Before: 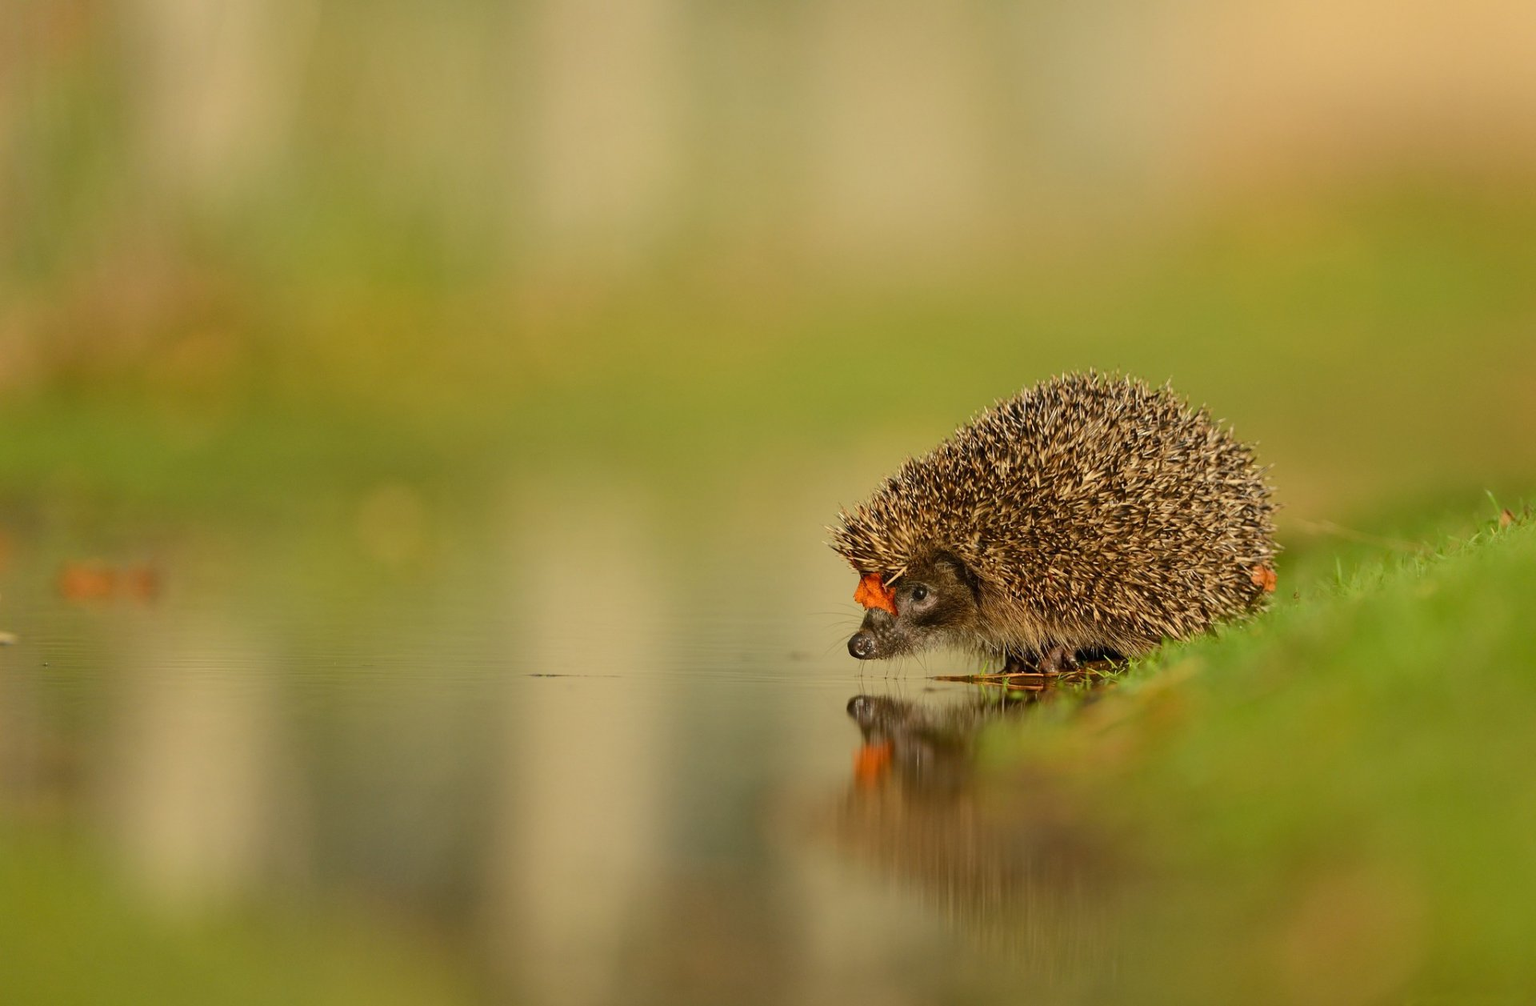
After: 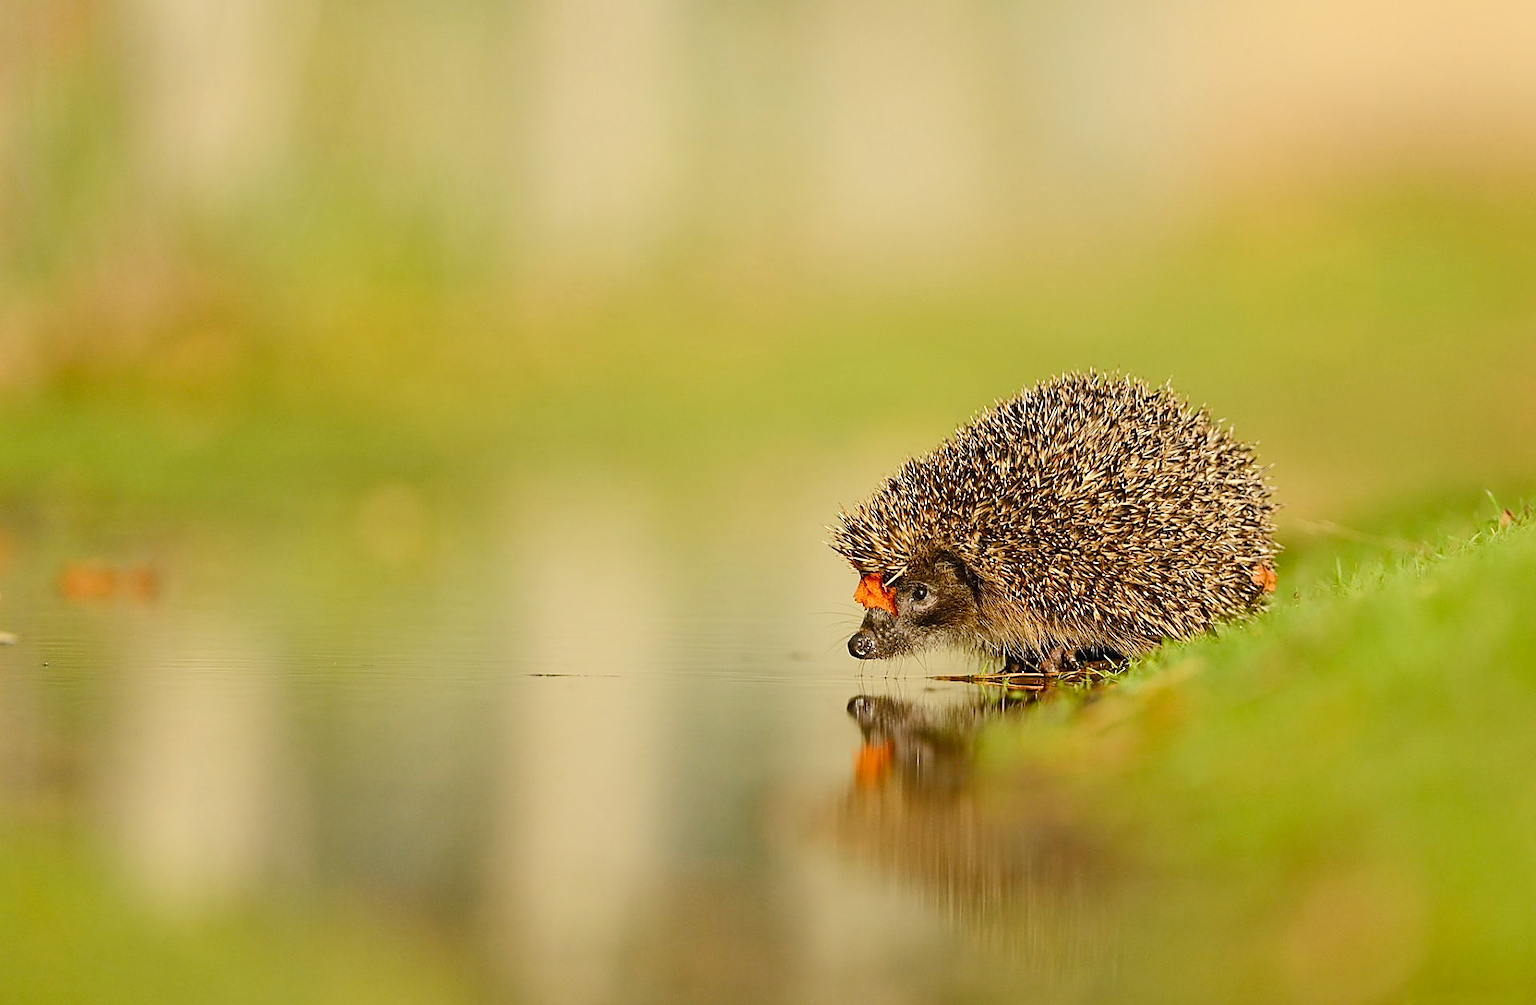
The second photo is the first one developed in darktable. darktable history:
exposure: exposure 0.19 EV, compensate highlight preservation false
tone curve: curves: ch0 [(0, 0.01) (0.052, 0.045) (0.136, 0.133) (0.29, 0.332) (0.453, 0.531) (0.676, 0.751) (0.89, 0.919) (1, 1)]; ch1 [(0, 0) (0.094, 0.081) (0.285, 0.299) (0.385, 0.403) (0.446, 0.443) (0.495, 0.496) (0.544, 0.552) (0.589, 0.612) (0.722, 0.728) (1, 1)]; ch2 [(0, 0) (0.257, 0.217) (0.43, 0.421) (0.498, 0.507) (0.531, 0.544) (0.56, 0.579) (0.625, 0.642) (1, 1)], preserve colors none
sharpen: radius 1.376, amount 1.246, threshold 0.619
